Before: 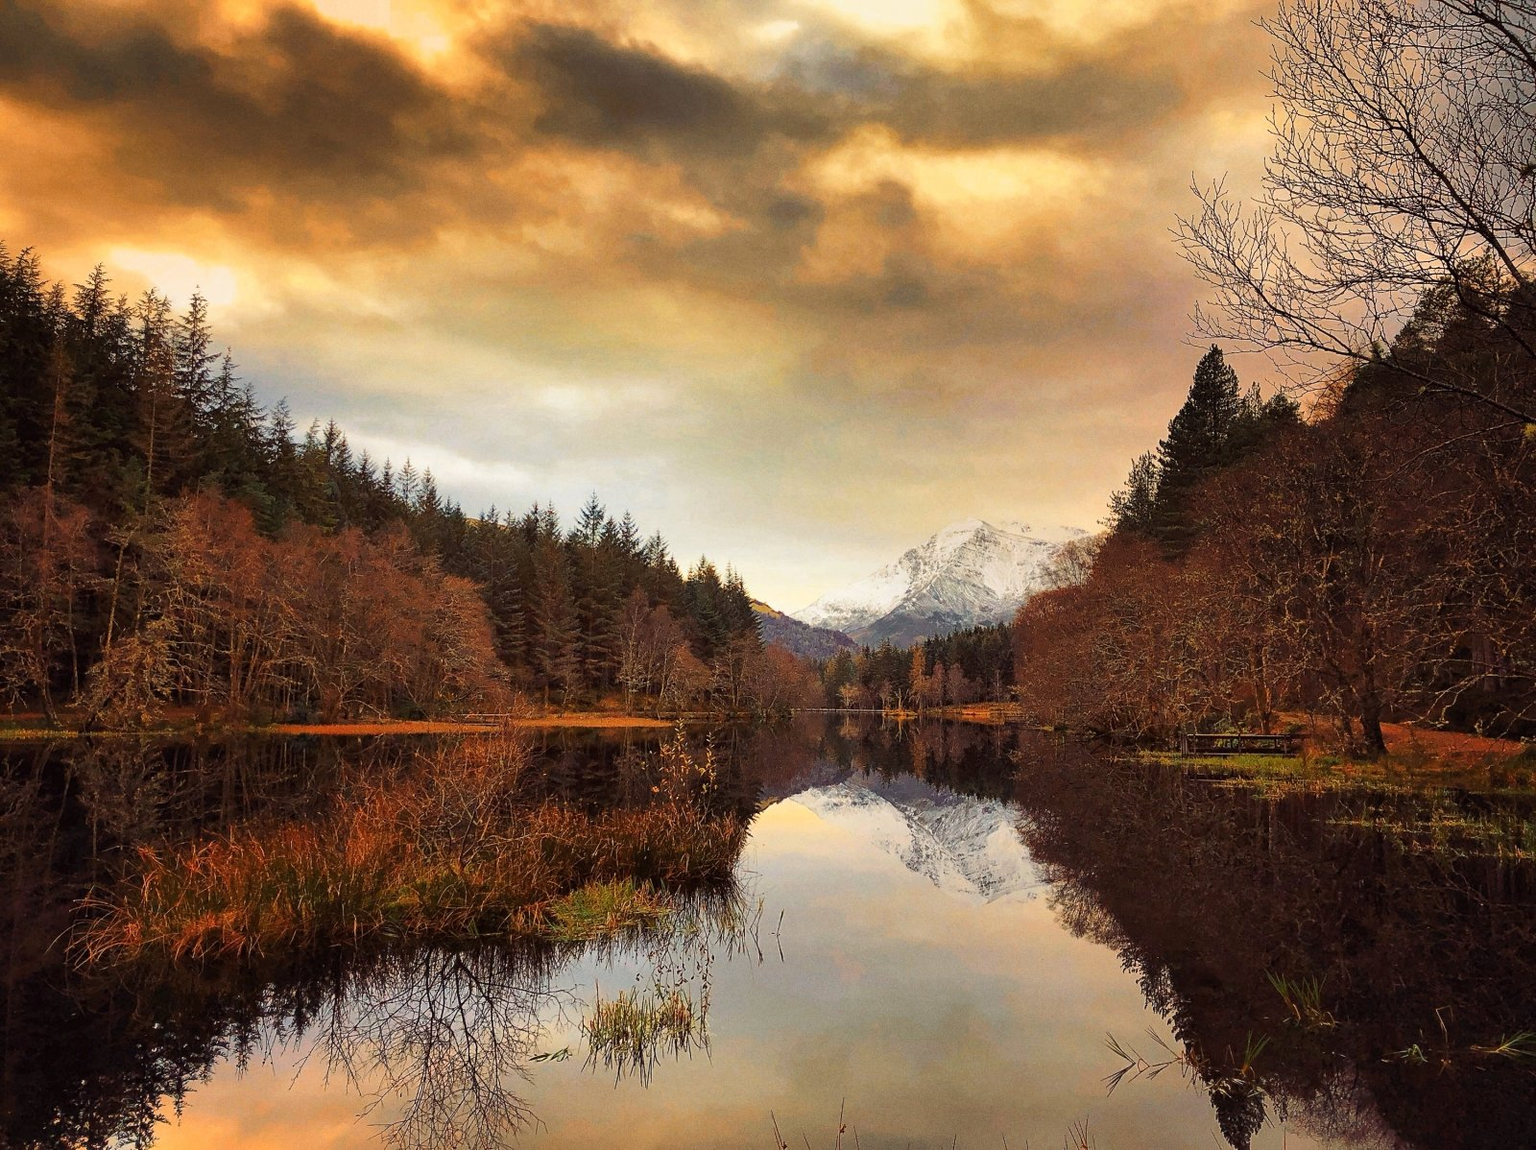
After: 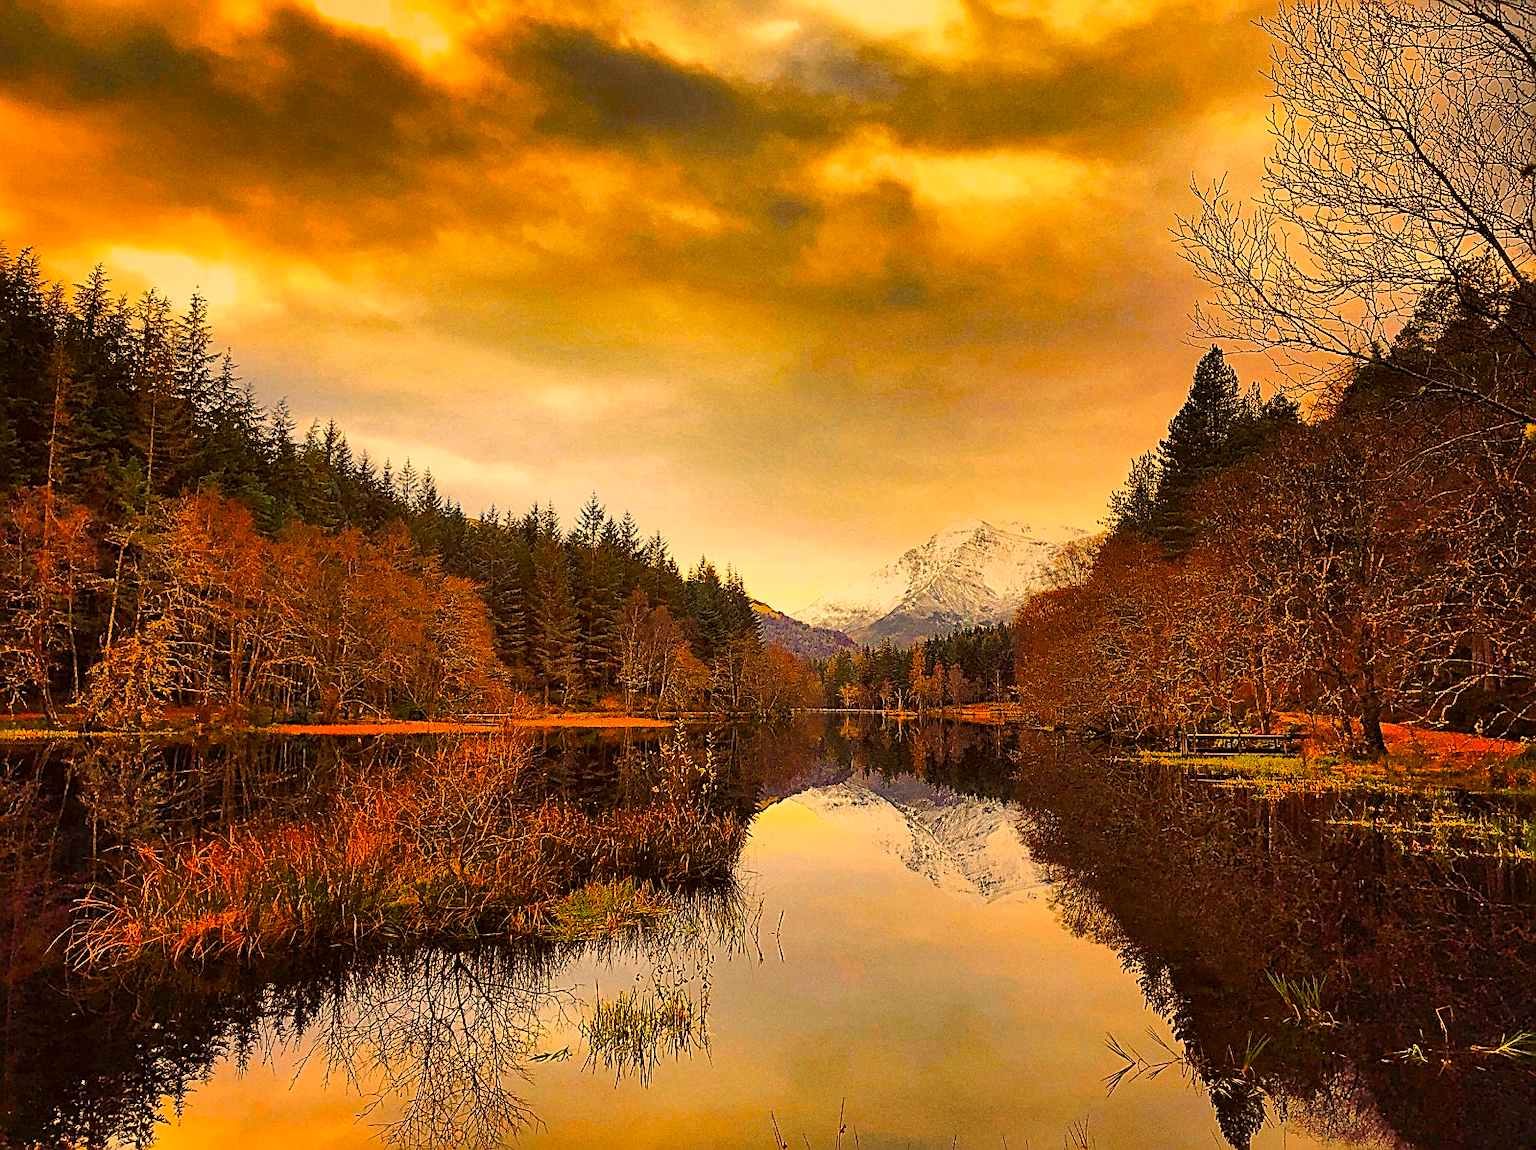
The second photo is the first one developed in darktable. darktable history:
shadows and highlights: low approximation 0.01, soften with gaussian
color correction: highlights a* 18.27, highlights b* 36.13, shadows a* 1.11, shadows b* 6.21, saturation 1.03
sharpen: amount 0.895
color balance rgb: shadows lift › chroma 5.478%, shadows lift › hue 240.37°, power › luminance -3.573%, power › hue 141.24°, perceptual saturation grading › global saturation 20%, perceptual saturation grading › highlights -25.884%, perceptual saturation grading › shadows 26.186%, perceptual brilliance grading › mid-tones 9.244%, perceptual brilliance grading › shadows 15.018%, global vibrance 19.489%
